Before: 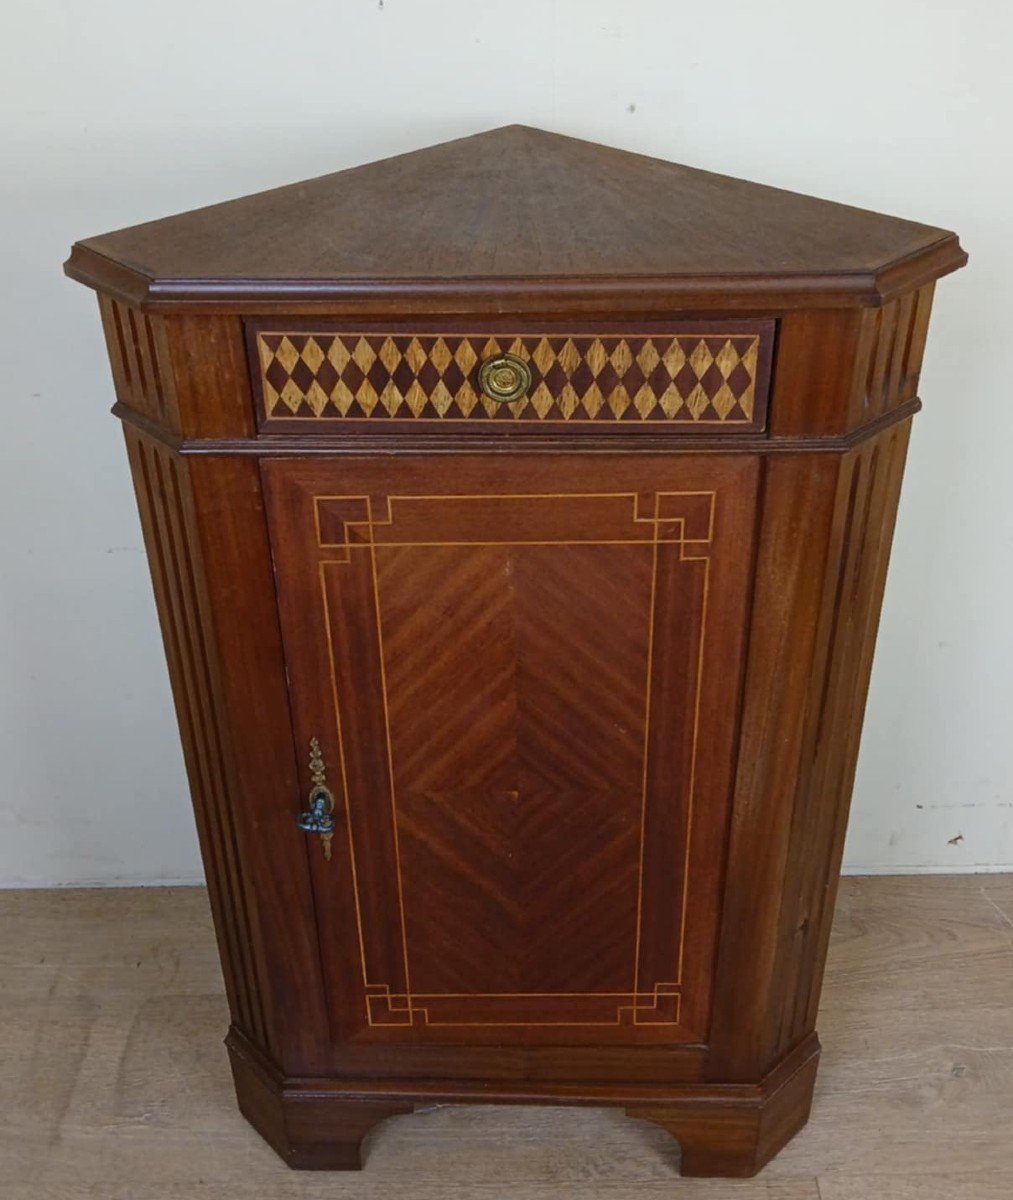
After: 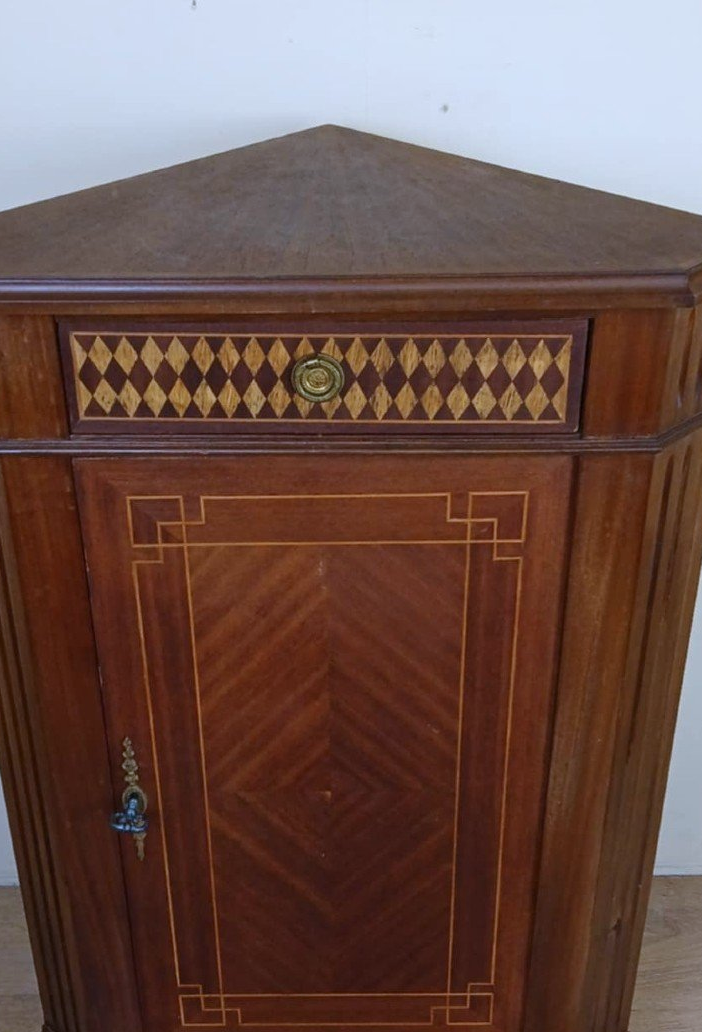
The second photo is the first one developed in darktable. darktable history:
crop: left 18.479%, right 12.2%, bottom 13.971%
color calibration: illuminant as shot in camera, x 0.366, y 0.378, temperature 4425.7 K, saturation algorithm version 1 (2020)
